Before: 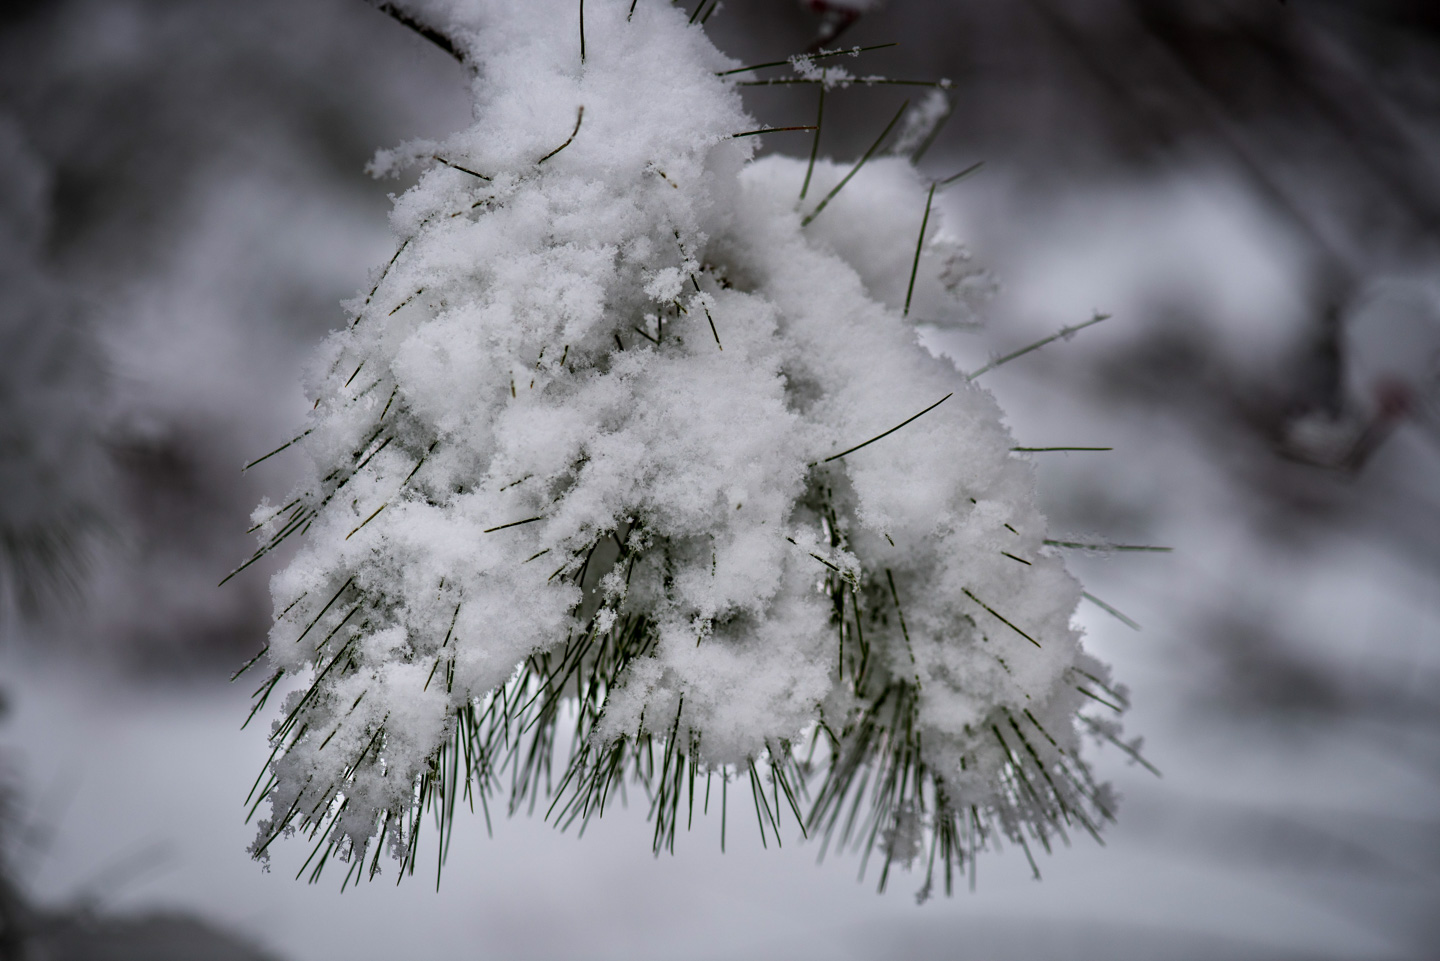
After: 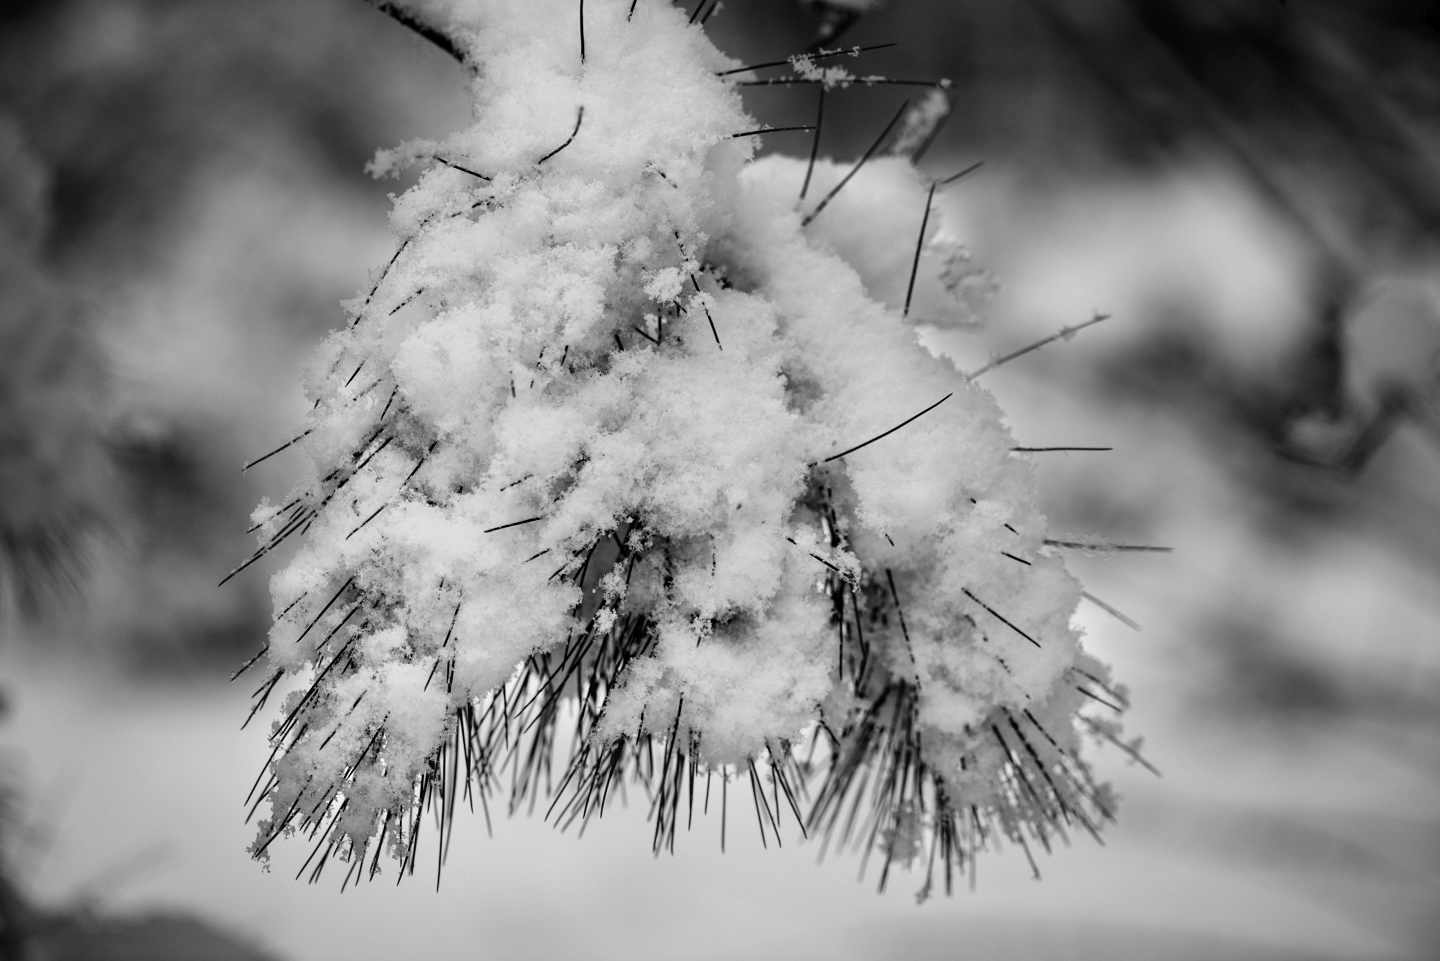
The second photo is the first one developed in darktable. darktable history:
tone curve: curves: ch0 [(0, 0) (0.003, 0.019) (0.011, 0.019) (0.025, 0.026) (0.044, 0.043) (0.069, 0.066) (0.1, 0.095) (0.136, 0.133) (0.177, 0.181) (0.224, 0.233) (0.277, 0.302) (0.335, 0.375) (0.399, 0.452) (0.468, 0.532) (0.543, 0.609) (0.623, 0.695) (0.709, 0.775) (0.801, 0.865) (0.898, 0.932) (1, 1)], preserve colors none
color look up table: target L [97.23, 95.84, 88.12, 83.84, 89.53, 79.52, 77.34, 77.71, 76.25, 50.17, 71.1, 62.08, 60.17, 48.84, 38.8, 48.84, 44.82, 17.69, 7.247, 201, 84.2, 83.12, 72.94, 65.49, 67.74, 58.38, 68.12, 63.6, 37.13, 33.18, 34.03, 23.97, 13.87, 90.24, 89.53, 86.7, 73.31, 67.37, 82.76, 63.22, 44, 30.59, 35.16, 15.64, 89.53, 86.7, 79.88, 42.37, 44.82], target a [-0.099, -0.099, -0.003, -0.002, -0.002, 0 ×4, 0.001, 0 ×4, 0.001, 0 ×6, -0.001, 0, -0.001, 0, 0.001, 0, 0, 0.001, 0, 0.001, 0, 0, -0.003, -0.002, -0.003, 0 ×6, 0.001, 0, -0.002, -0.003, 0, 0, 0], target b [1.22, 1.224, 0.024, 0.023, 0.024, 0.001 ×4, -0.004, 0.001, 0.002, 0.002, 0.001, -0.003, 0.001, 0.001, -0.002, 0.004, -0.001, 0.001, 0.002, 0.001, 0.002, 0.001, -0.004, 0.001, 0.002, -0.003, 0.001, -0.003, 0, -0.002, 0.024, 0.024, 0.024, 0.001, 0.001, 0.001, 0.002, 0.001, -0.003, -0.003, 0, 0.024, 0.024, 0.001, -0.003, 0.001], num patches 49
